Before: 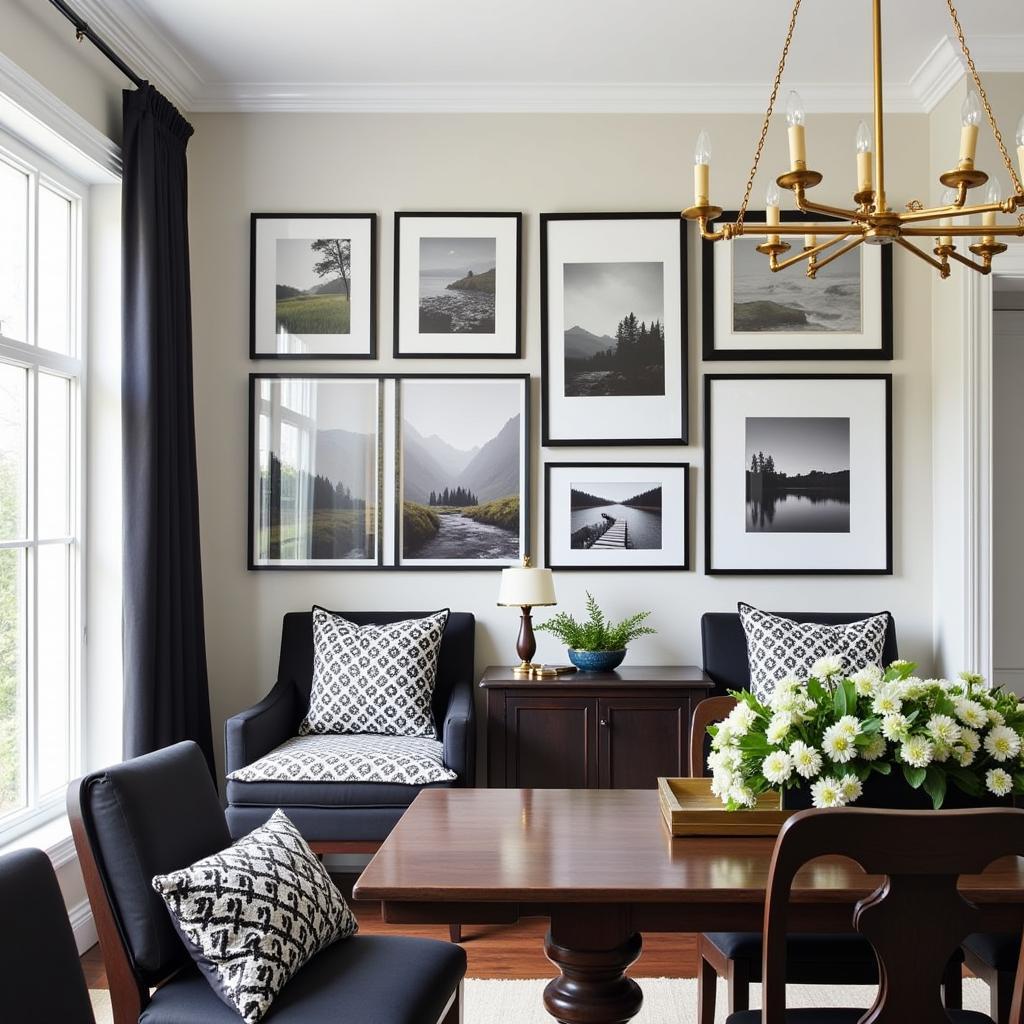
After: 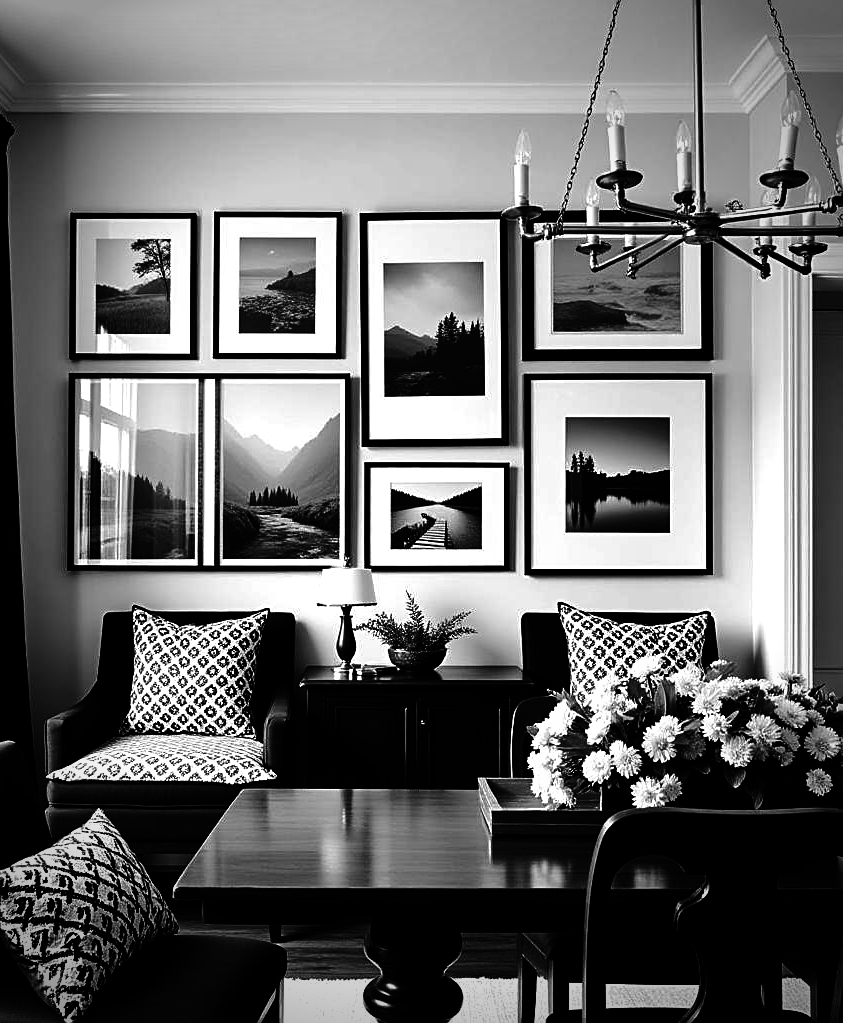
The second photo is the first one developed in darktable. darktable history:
contrast brightness saturation: brightness -0.52
monochrome: a 16.01, b -2.65, highlights 0.52
exposure: compensate highlight preservation false
sharpen: on, module defaults
fill light: exposure -2 EV, width 8.6
tone equalizer: -8 EV -0.417 EV, -7 EV -0.389 EV, -6 EV -0.333 EV, -5 EV -0.222 EV, -3 EV 0.222 EV, -2 EV 0.333 EV, -1 EV 0.389 EV, +0 EV 0.417 EV, edges refinement/feathering 500, mask exposure compensation -1.57 EV, preserve details no
vignetting: fall-off start 75%, brightness -0.692, width/height ratio 1.084
crop: left 17.582%, bottom 0.031%
